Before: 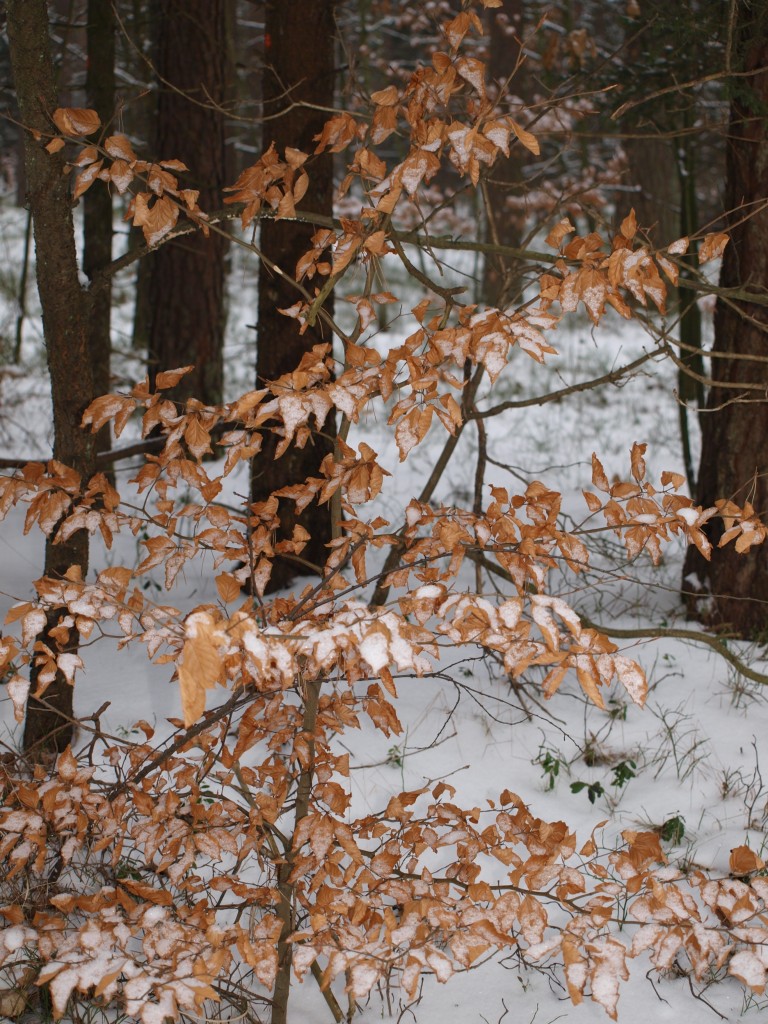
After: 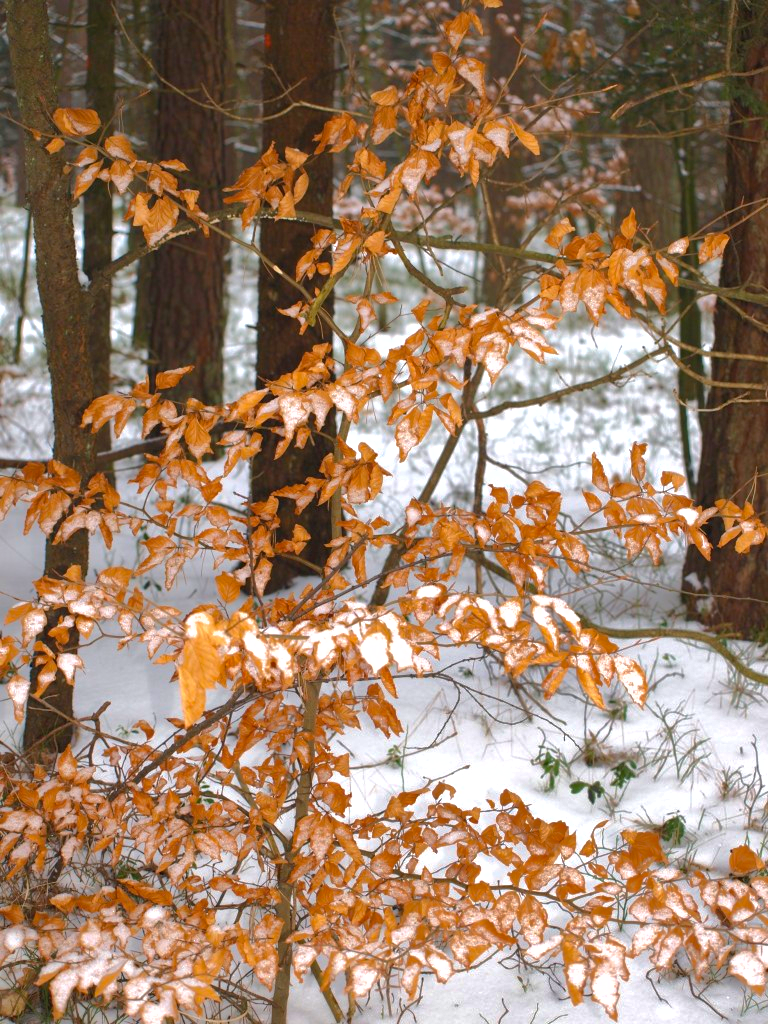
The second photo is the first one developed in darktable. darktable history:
color balance rgb: perceptual saturation grading › global saturation 19.536%, global vibrance 24.772%
shadows and highlights: shadows 40.31, highlights -60.08
exposure: black level correction 0, exposure 0.891 EV, compensate highlight preservation false
